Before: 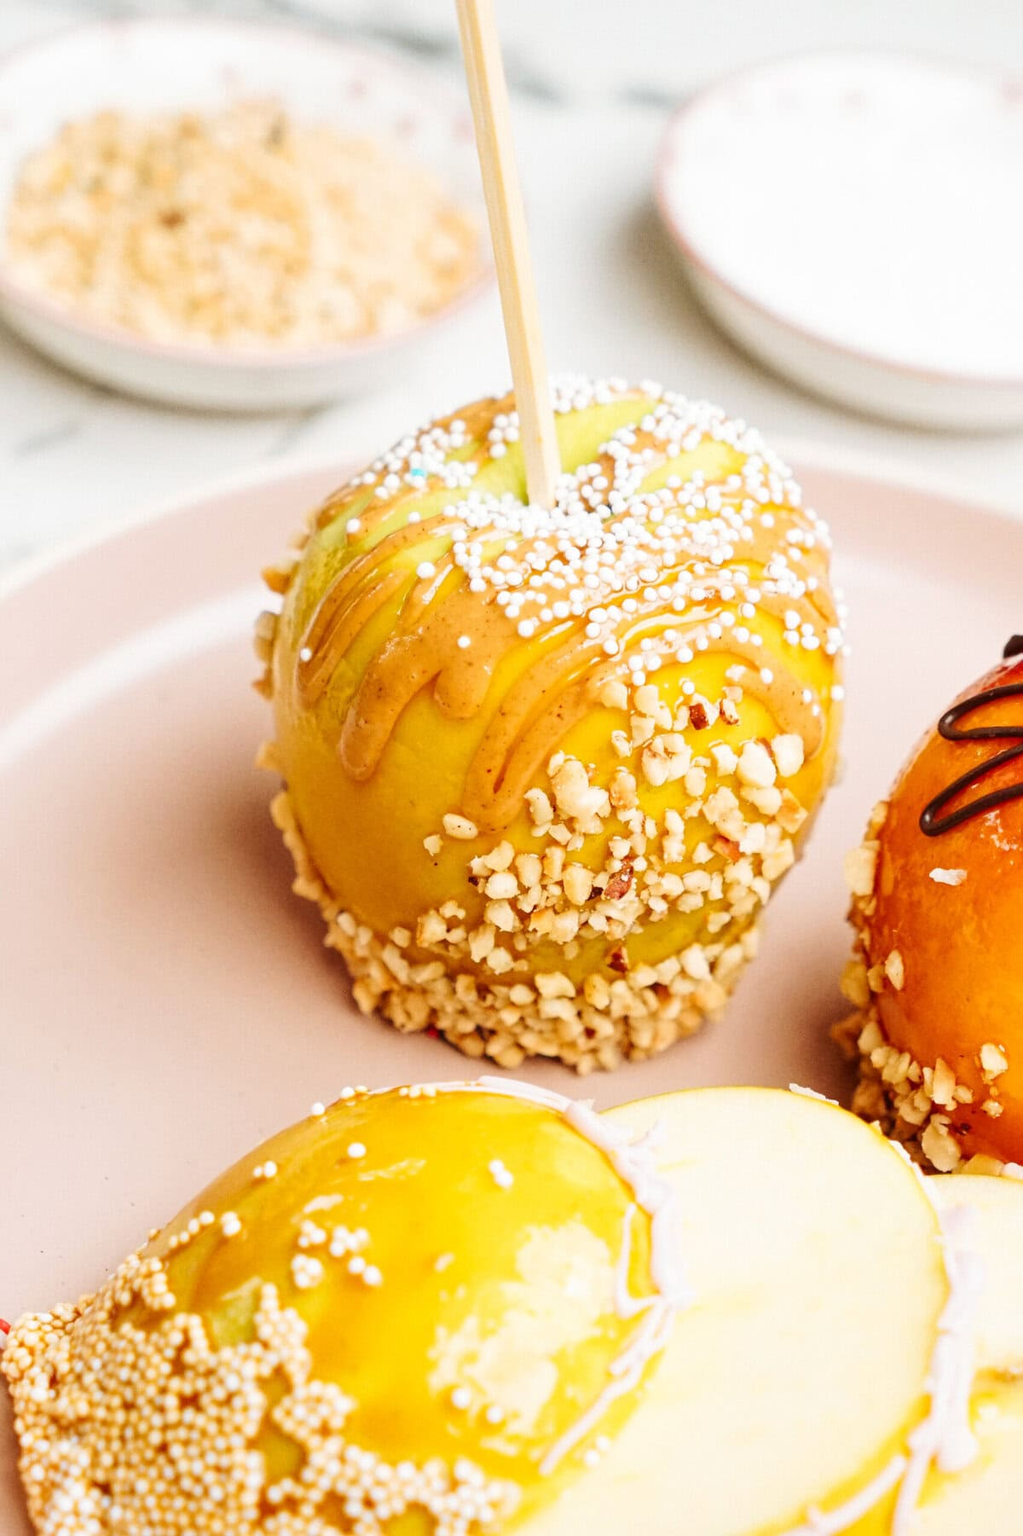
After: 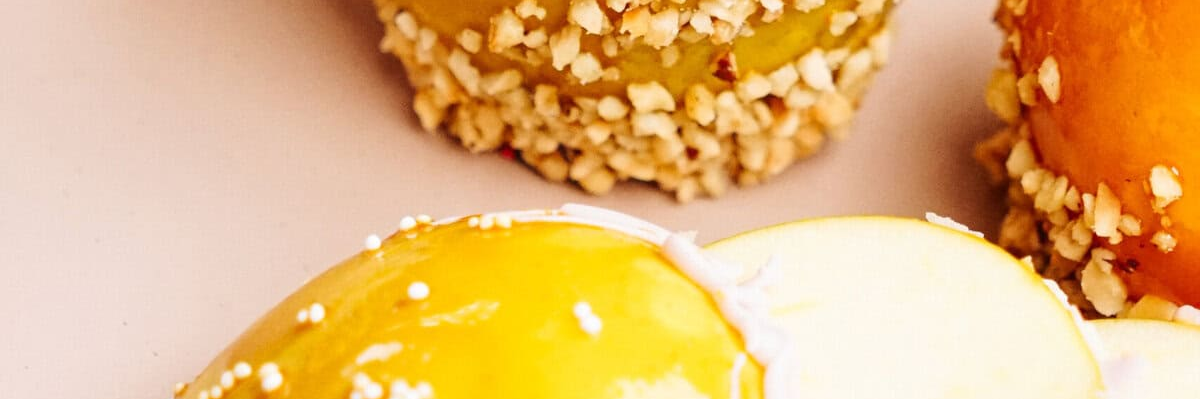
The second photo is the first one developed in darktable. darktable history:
crop and rotate: top 58.848%, bottom 18.945%
